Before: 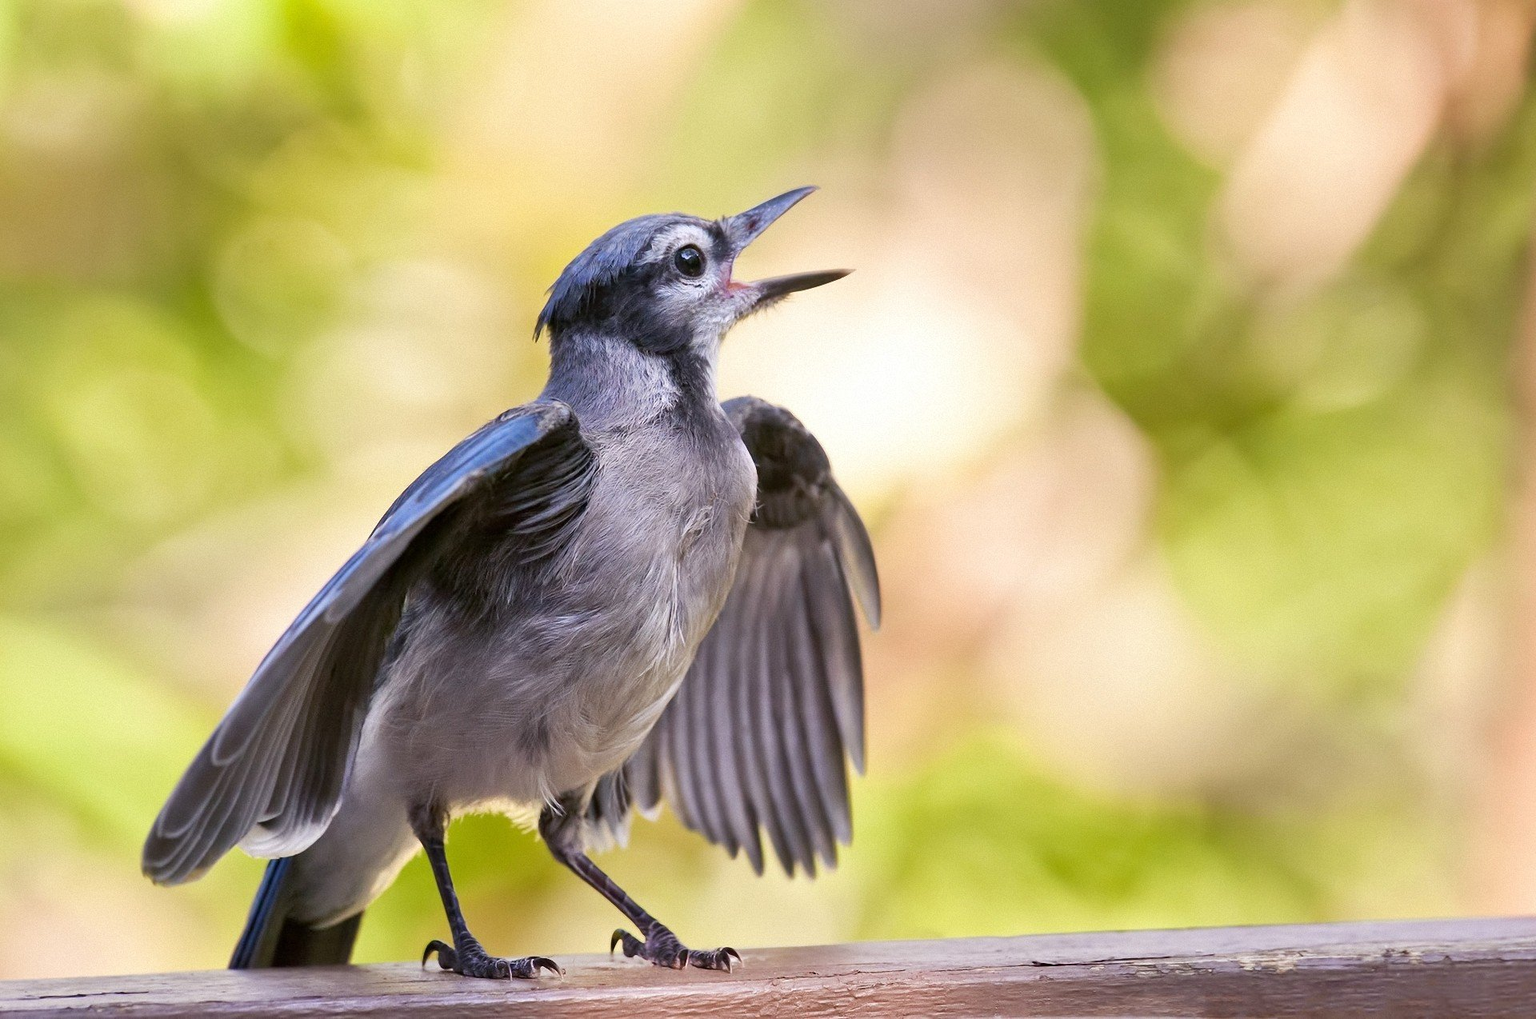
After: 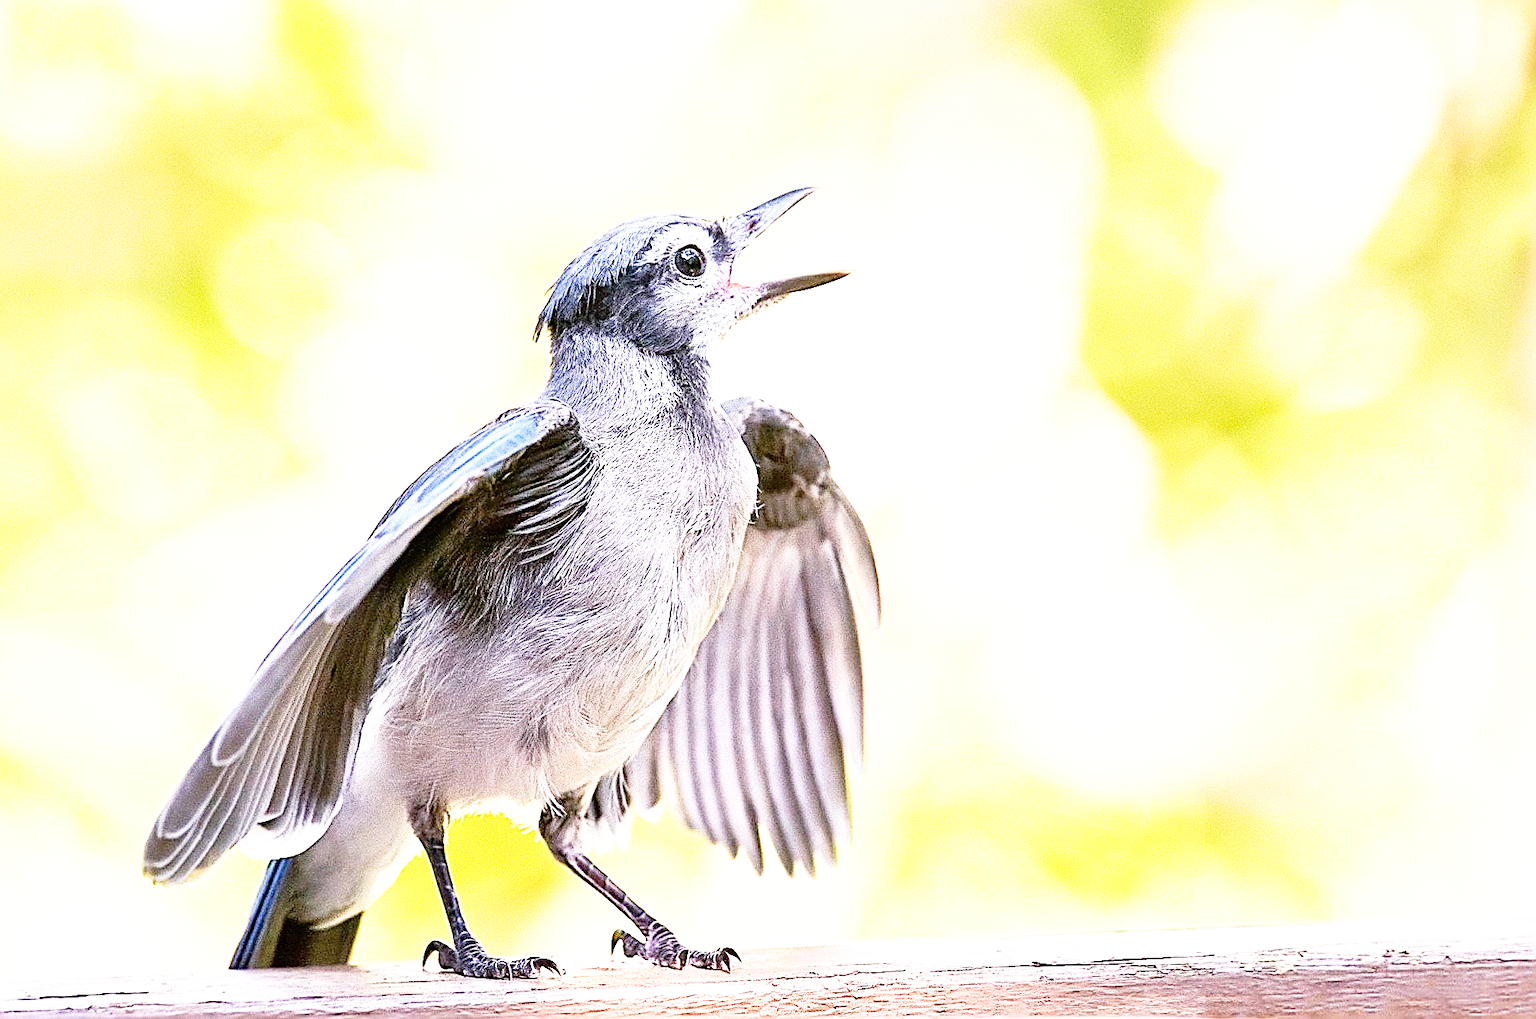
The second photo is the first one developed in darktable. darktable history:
base curve: curves: ch0 [(0, 0) (0.012, 0.01) (0.073, 0.168) (0.31, 0.711) (0.645, 0.957) (1, 1)], preserve colors none
white balance: red 1, blue 1
sharpen: amount 2
exposure: exposure 1 EV, compensate highlight preservation false
